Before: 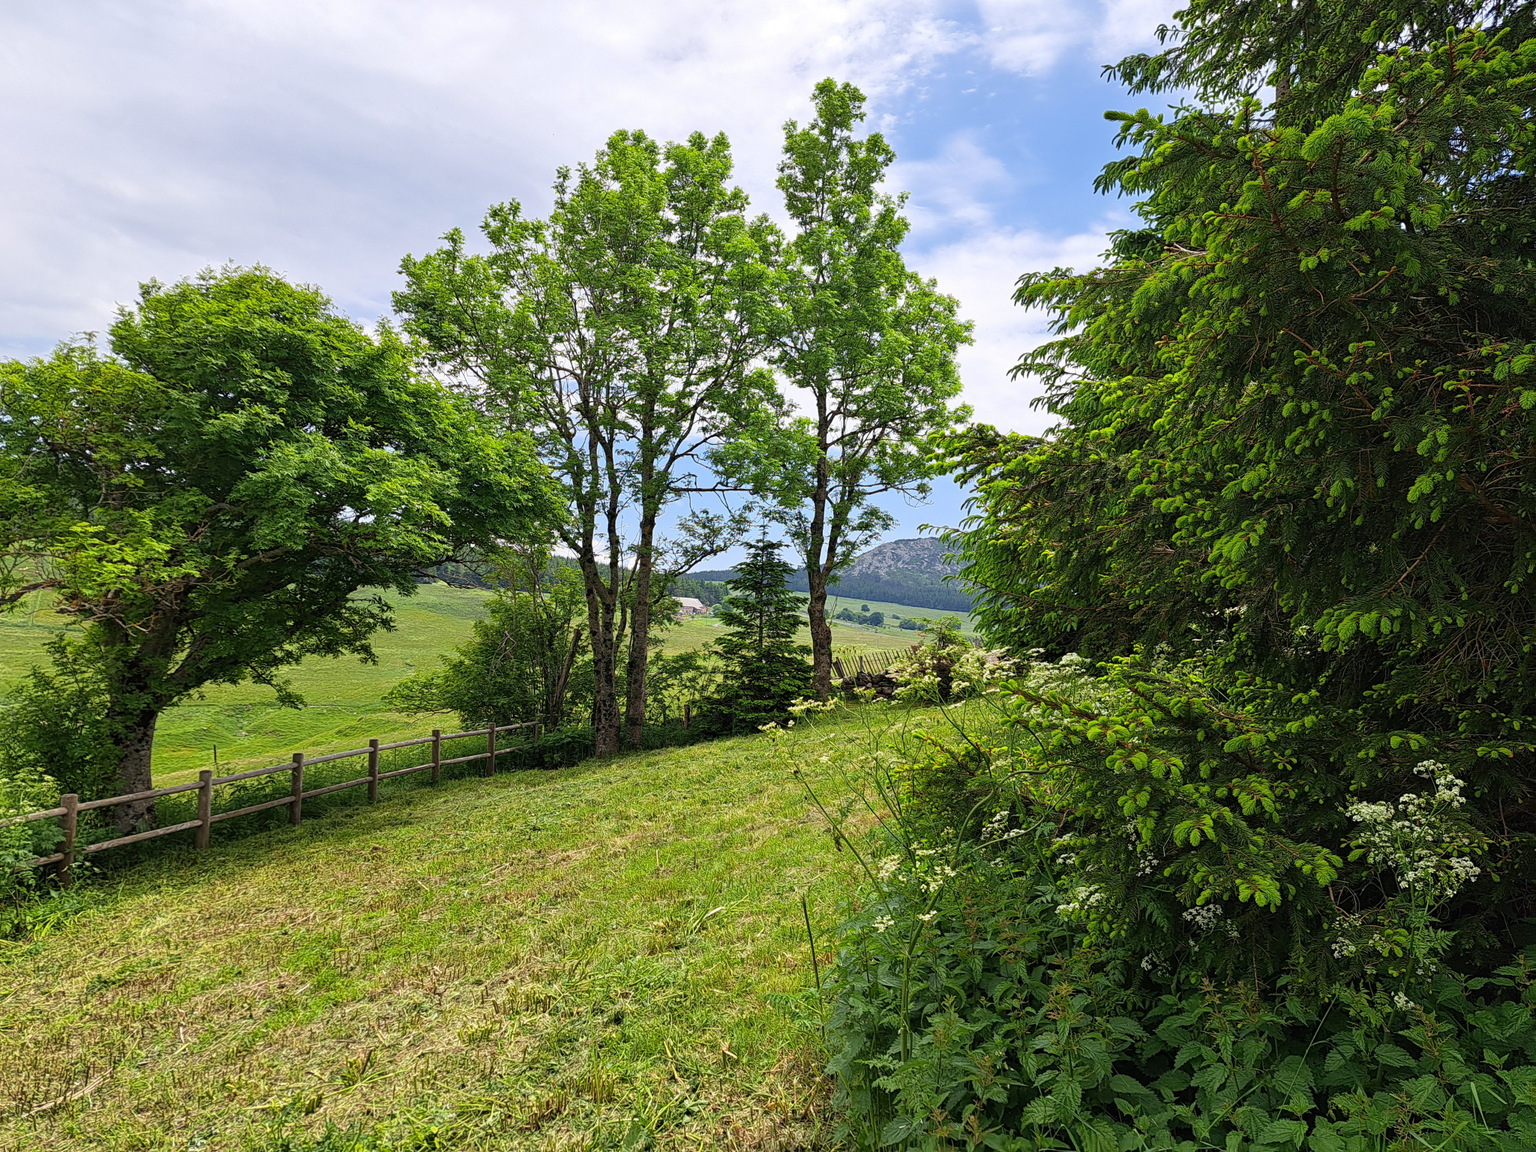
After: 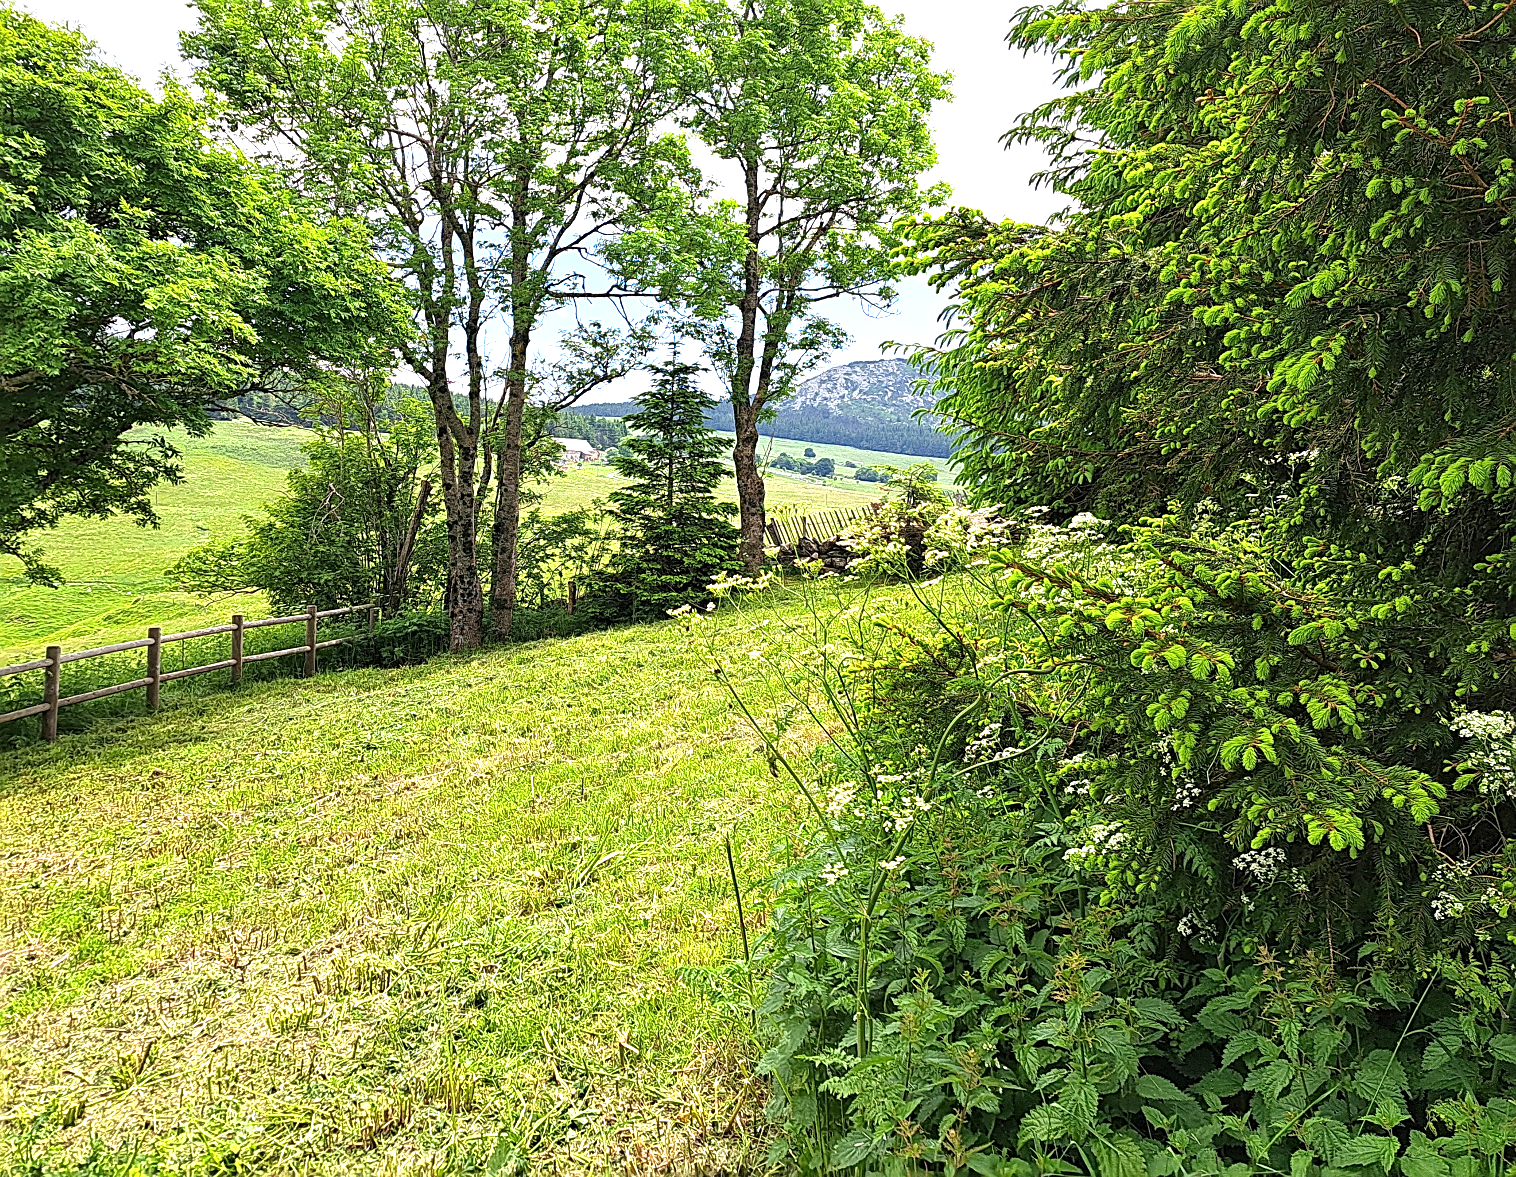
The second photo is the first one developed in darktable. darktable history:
crop: left 16.824%, top 23.32%, right 9.145%
local contrast: mode bilateral grid, contrast 19, coarseness 50, detail 120%, midtone range 0.2
exposure: black level correction 0, exposure 1.097 EV, compensate highlight preservation false
sharpen: on, module defaults
